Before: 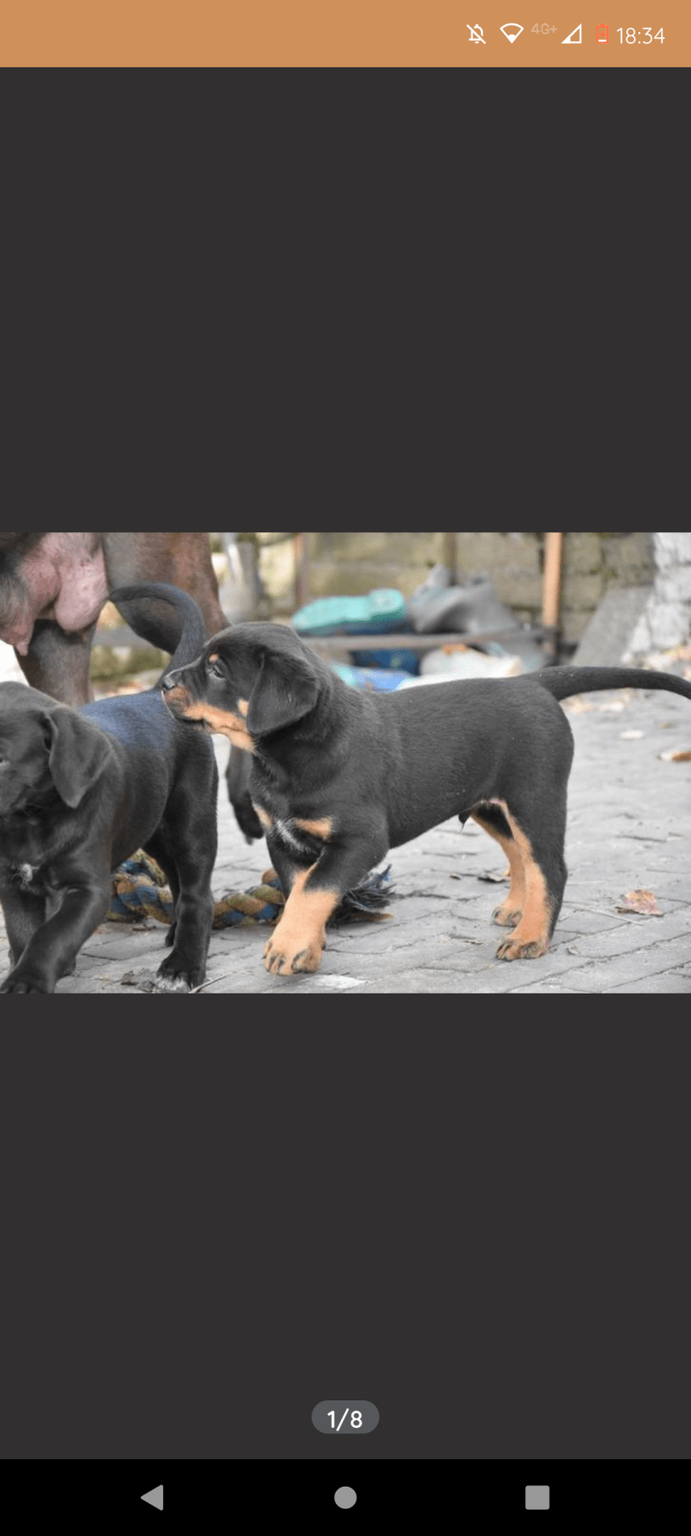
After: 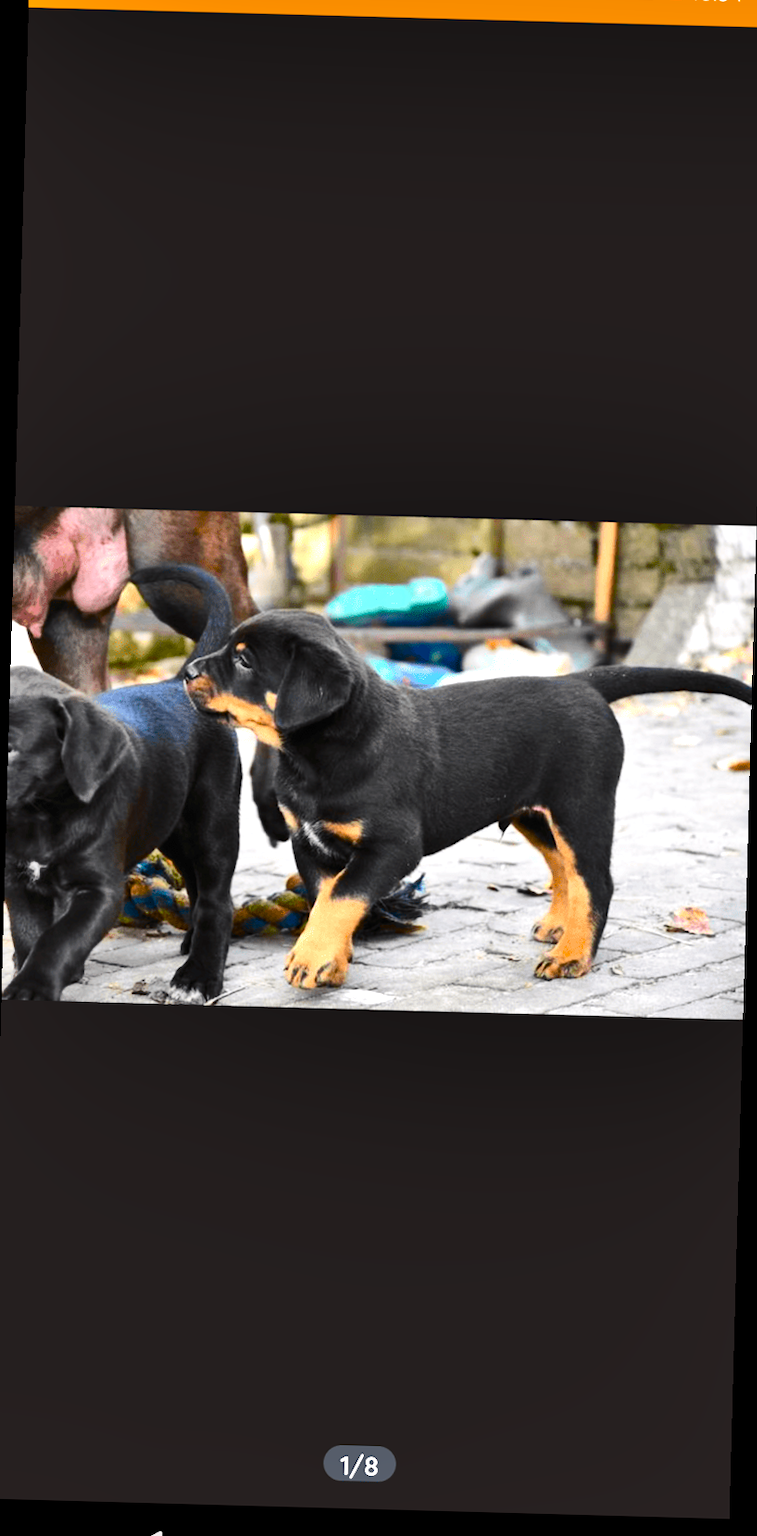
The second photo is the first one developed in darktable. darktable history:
shadows and highlights: highlights color adjustment 0%, soften with gaussian
color balance rgb: linear chroma grading › global chroma 9%, perceptual saturation grading › global saturation 36%, perceptual saturation grading › shadows 35%, perceptual brilliance grading › global brilliance 15%, perceptual brilliance grading › shadows -35%, global vibrance 15%
rotate and perspective: rotation 1.57°, crop left 0.018, crop right 0.982, crop top 0.039, crop bottom 0.961
contrast brightness saturation: contrast 0.19, brightness -0.11, saturation 0.21
